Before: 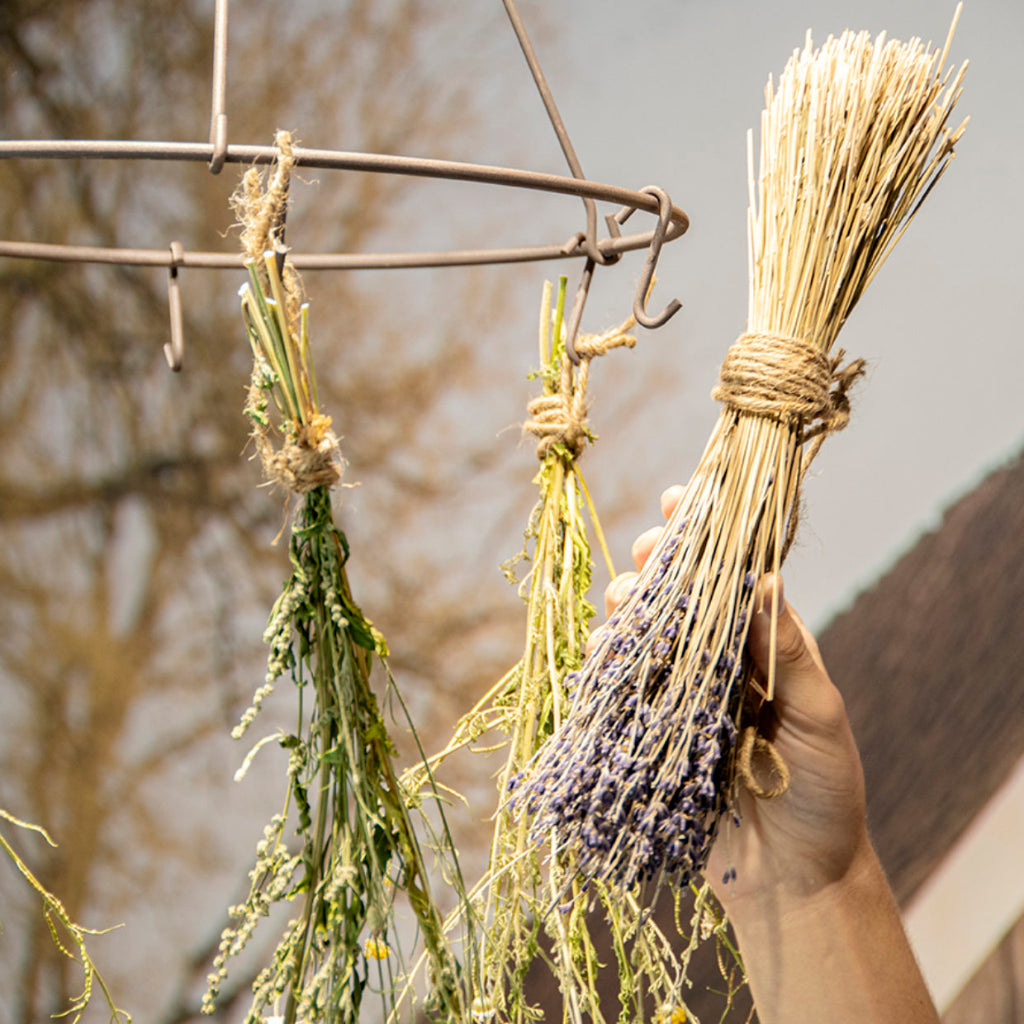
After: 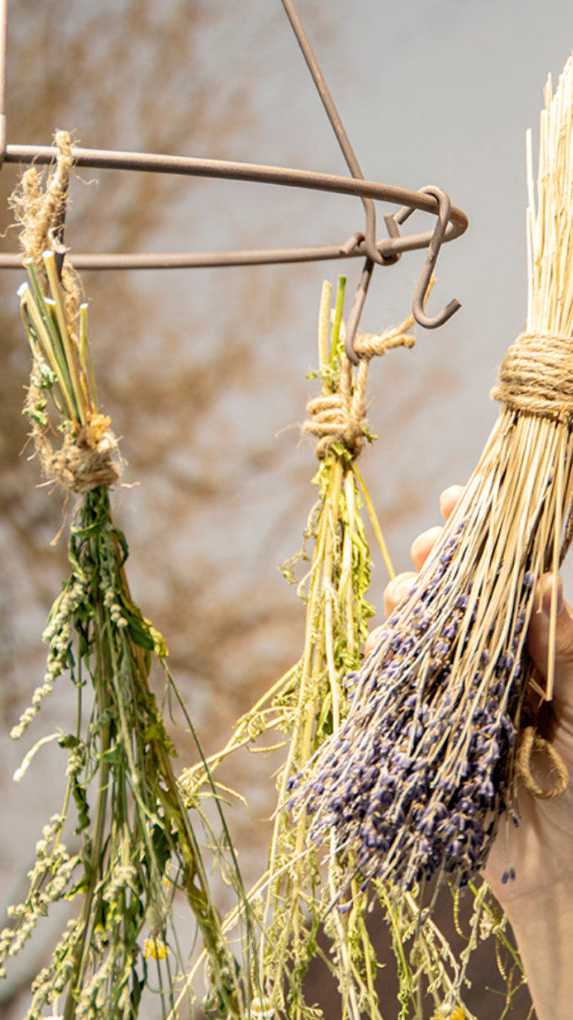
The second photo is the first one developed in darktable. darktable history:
shadows and highlights: shadows 43.06, highlights 6.94
crop: left 21.674%, right 22.086%
